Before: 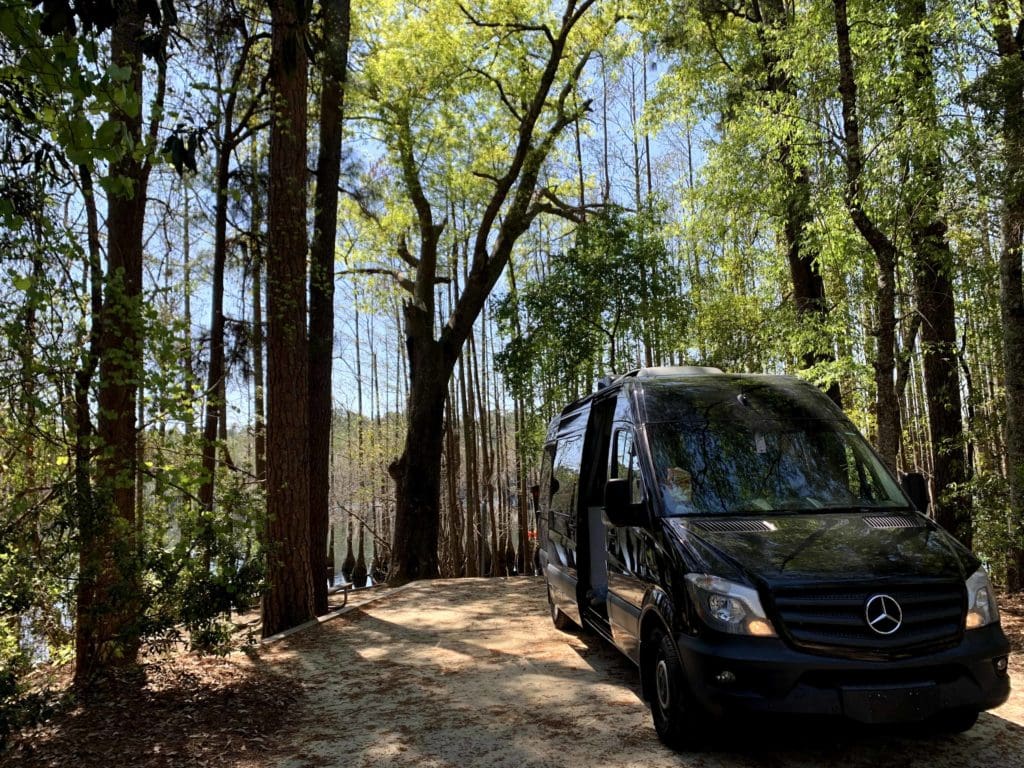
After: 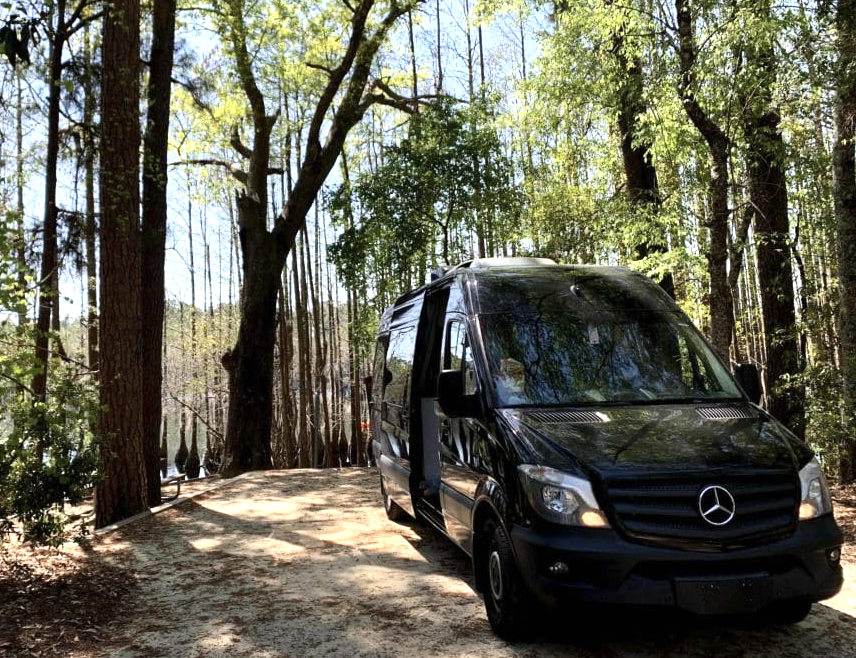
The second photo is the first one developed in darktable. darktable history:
crop: left 16.315%, top 14.246%
exposure: black level correction 0, exposure 0.7 EV, compensate exposure bias true, compensate highlight preservation false
contrast brightness saturation: contrast 0.11, saturation -0.17
white balance: emerald 1
